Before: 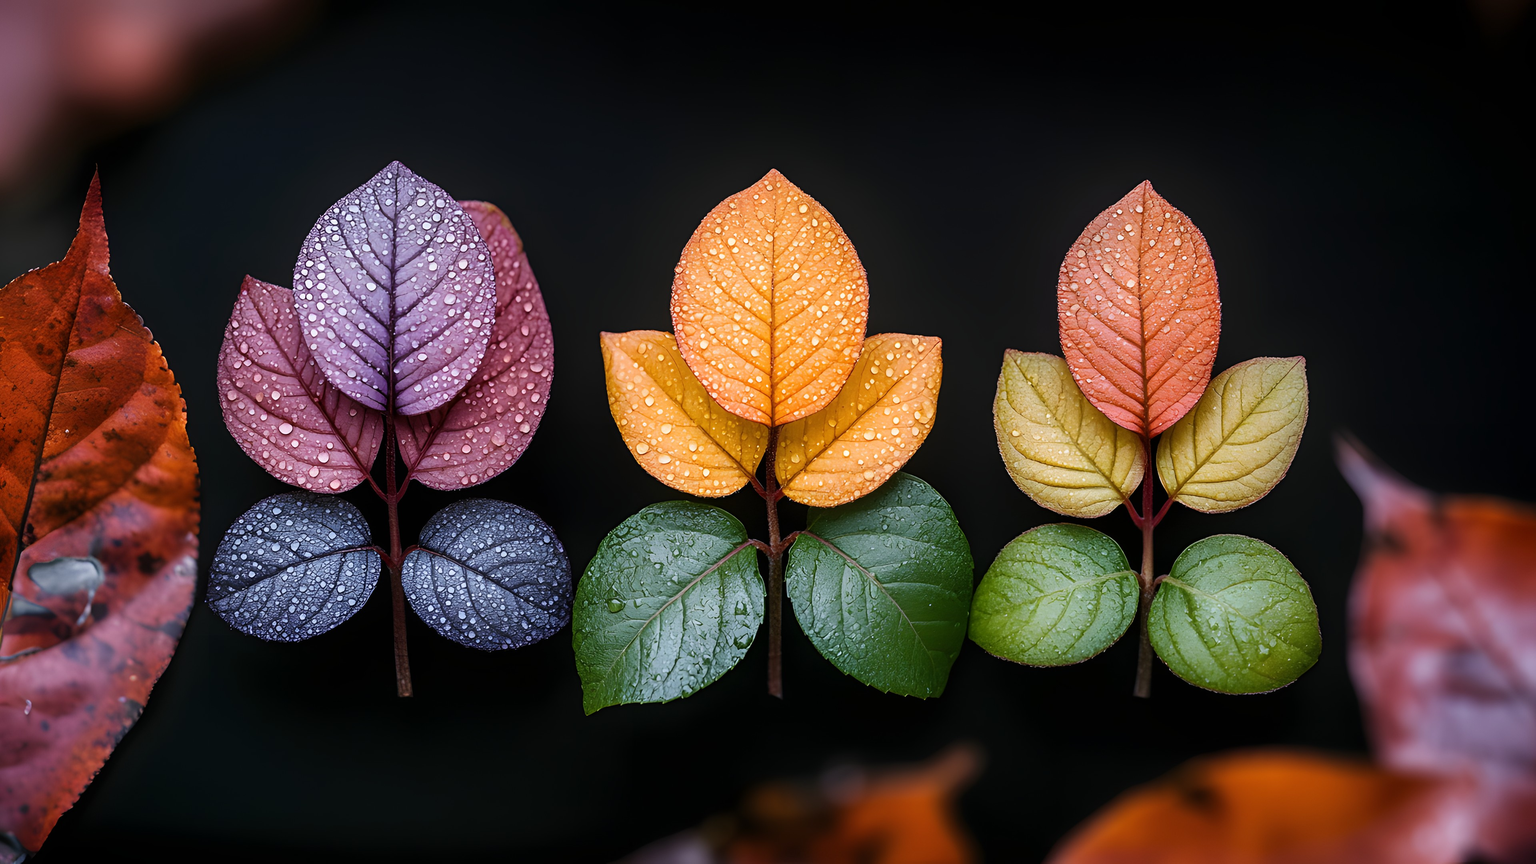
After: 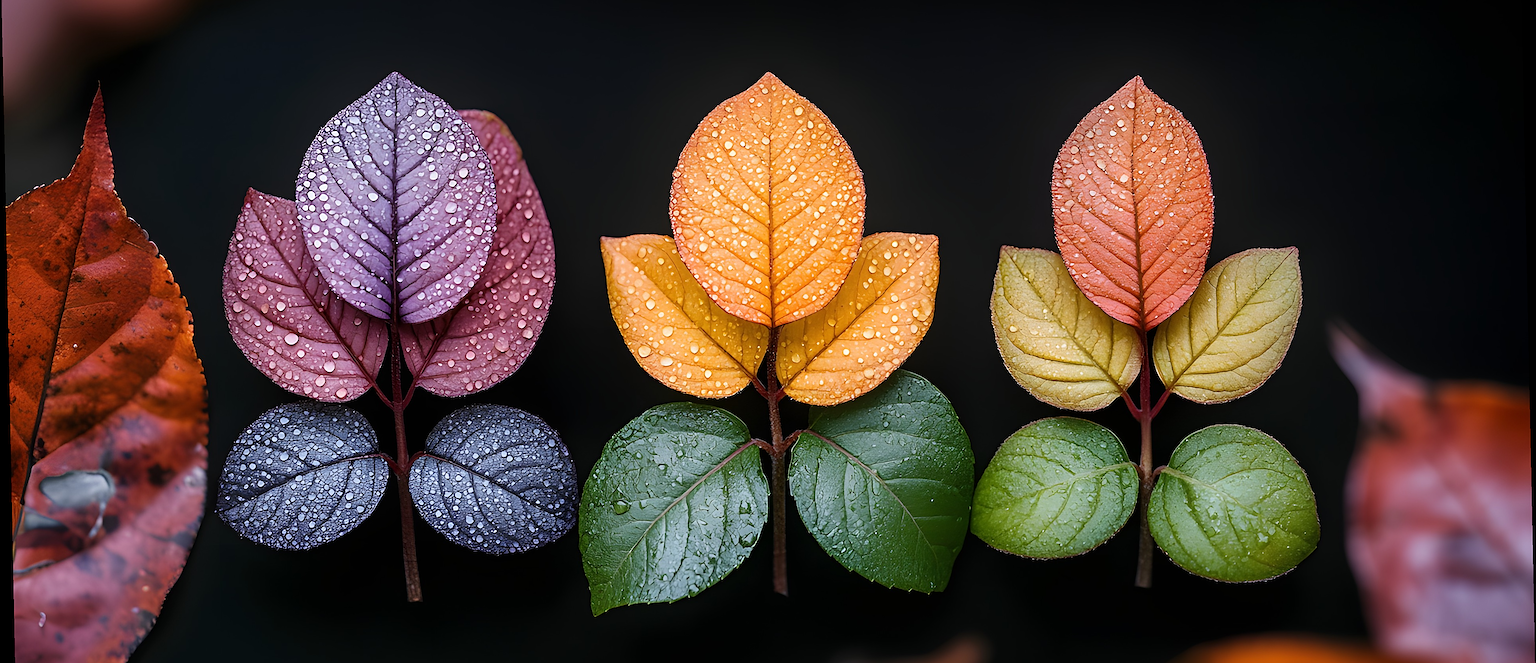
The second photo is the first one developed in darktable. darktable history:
crop and rotate: top 12.5%, bottom 12.5%
rotate and perspective: rotation -1.17°, automatic cropping off
sharpen: on, module defaults
